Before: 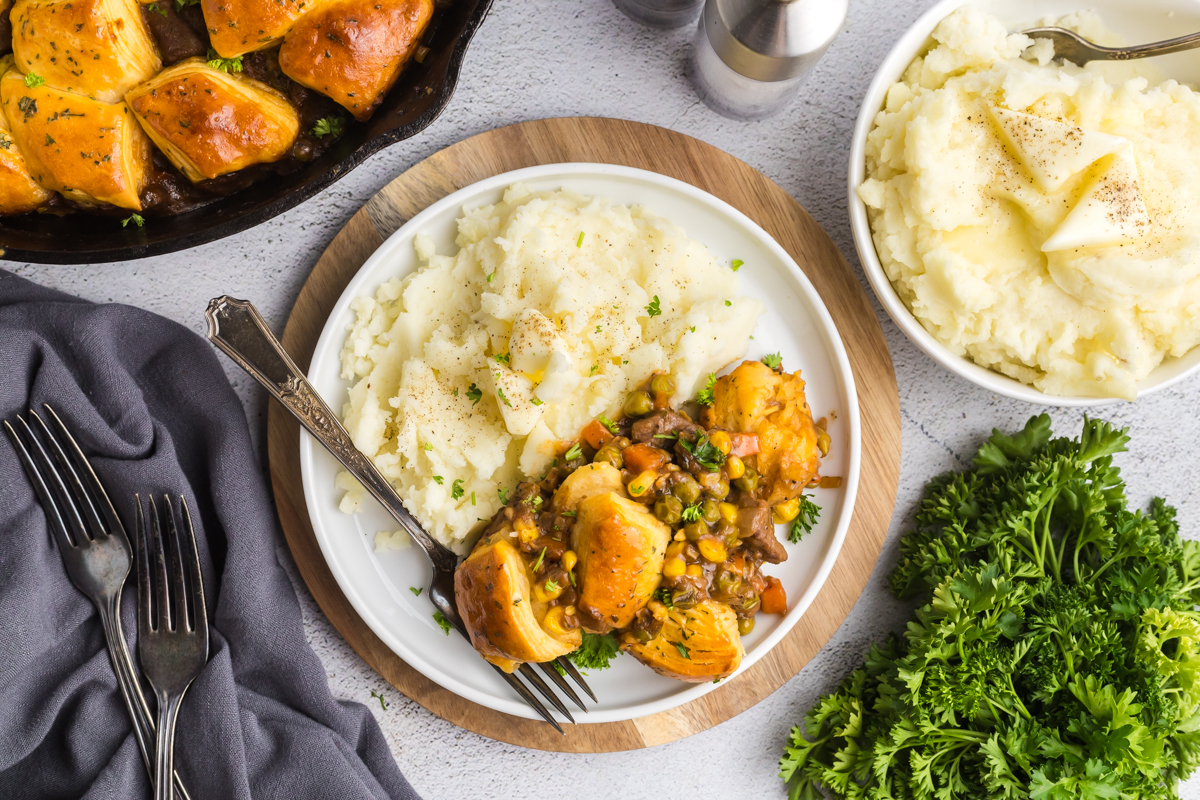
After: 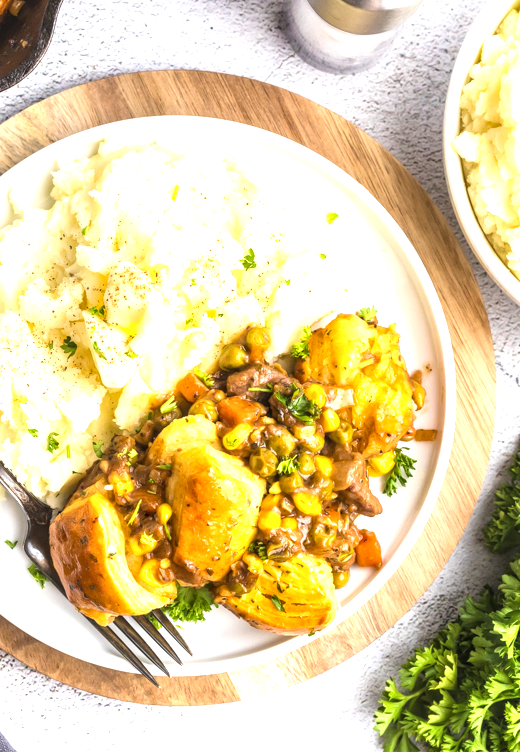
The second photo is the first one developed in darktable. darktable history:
crop: left 33.796%, top 5.927%, right 22.841%
exposure: exposure 1.072 EV, compensate highlight preservation false
local contrast: on, module defaults
